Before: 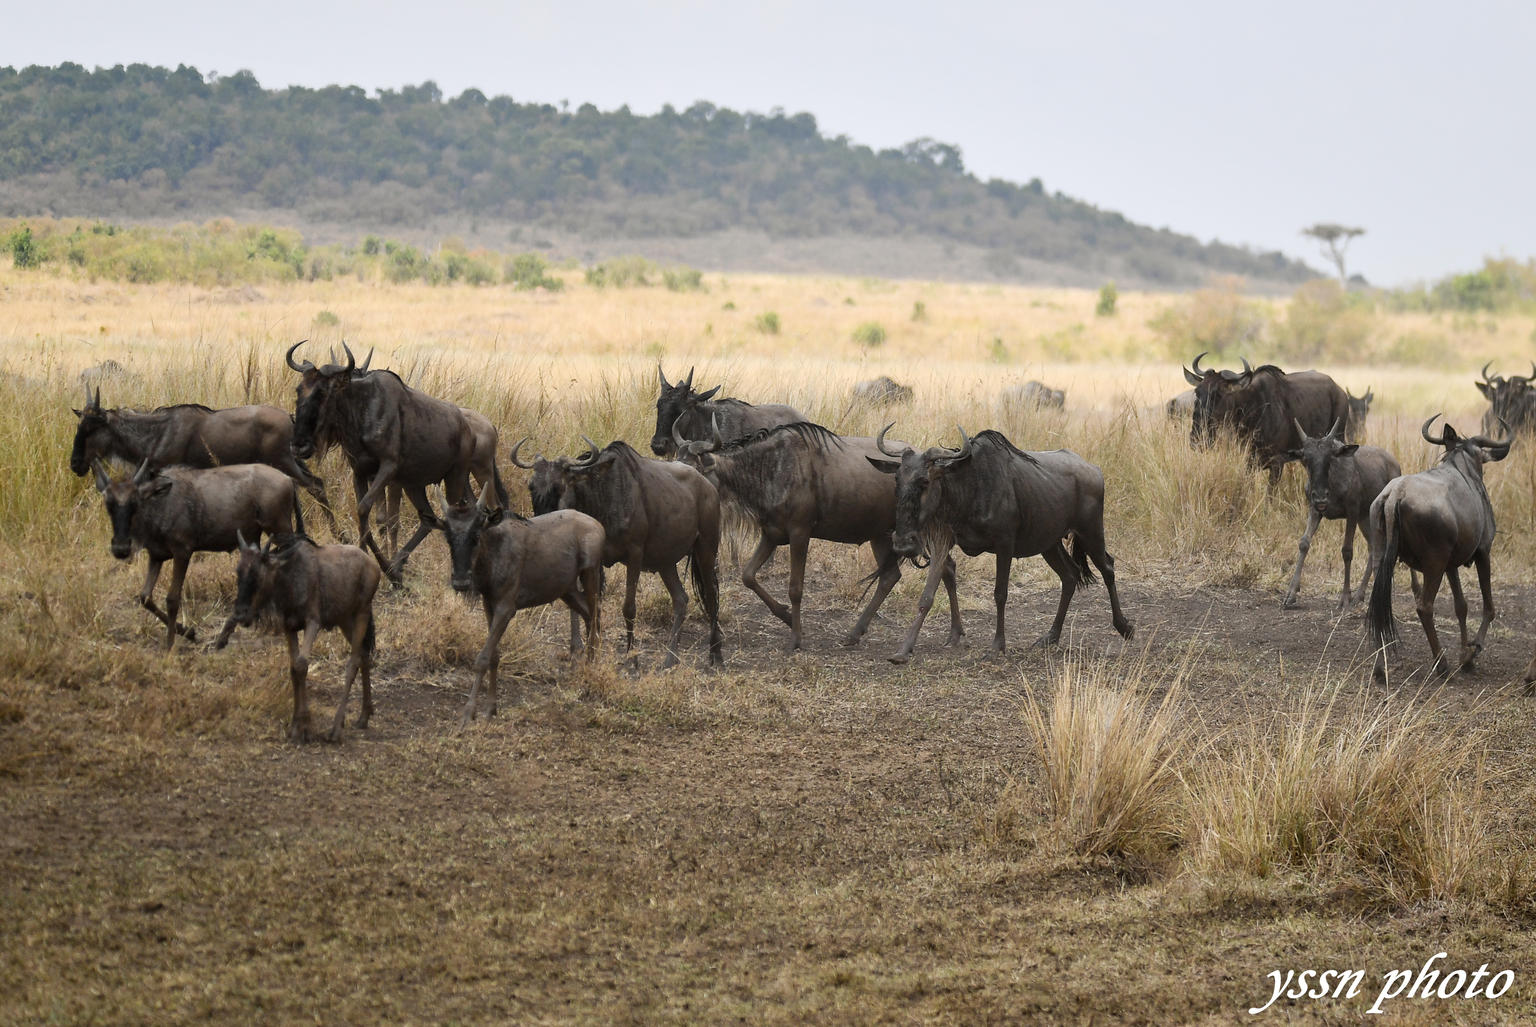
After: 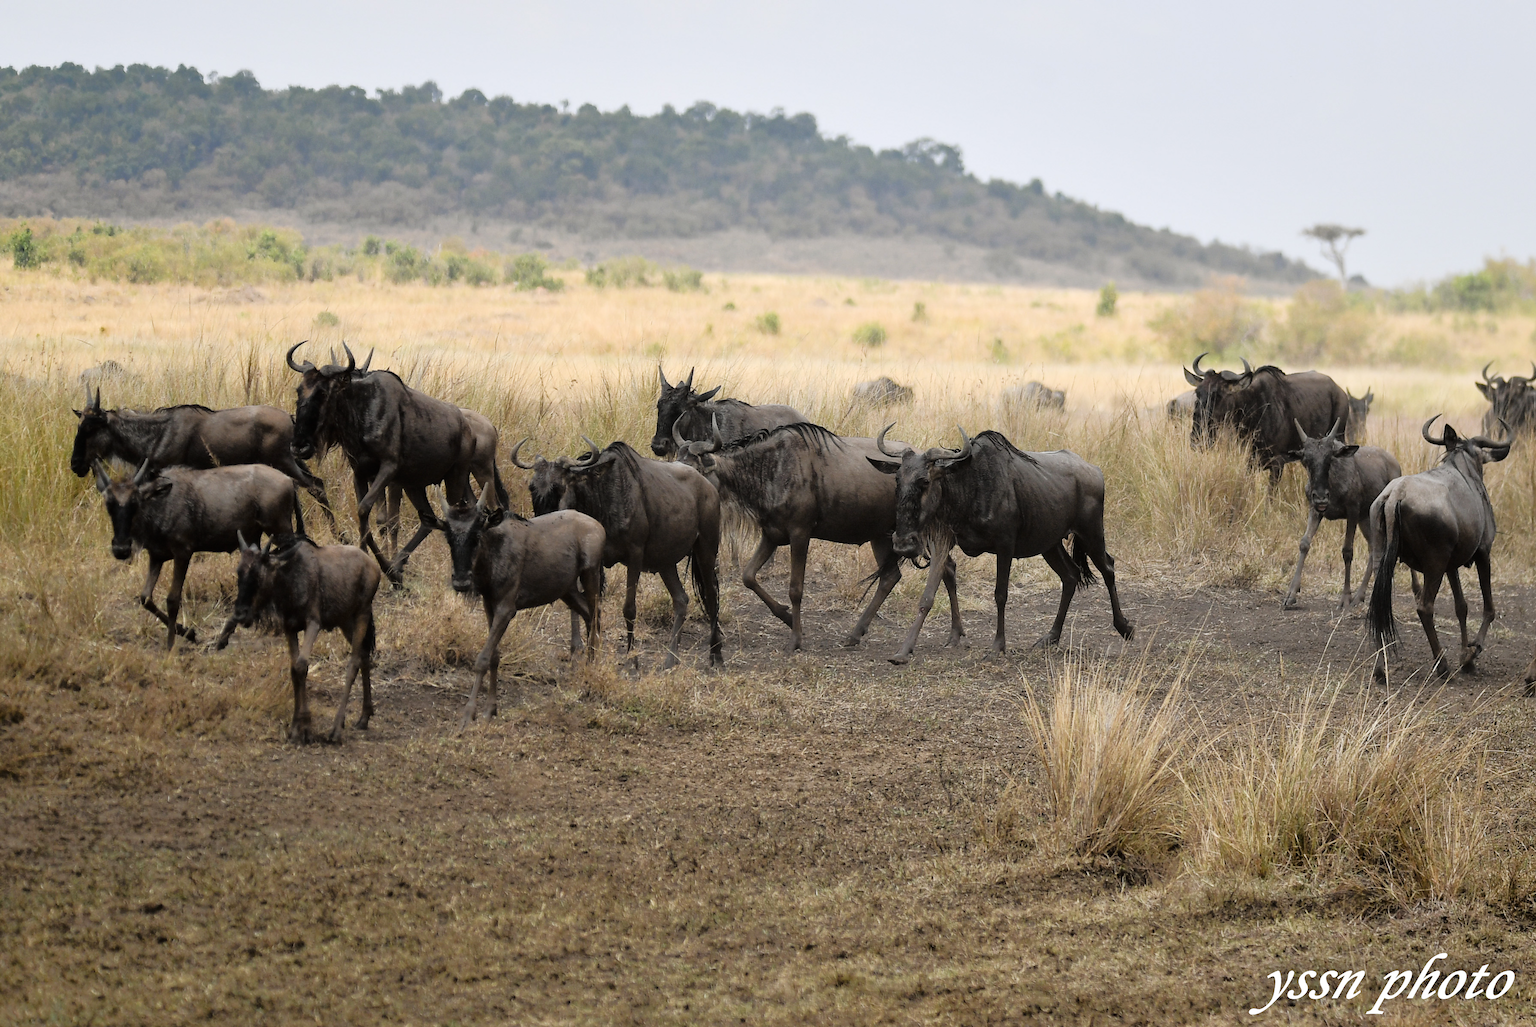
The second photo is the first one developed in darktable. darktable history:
tone curve: curves: ch0 [(0, 0) (0.126, 0.061) (0.362, 0.382) (0.498, 0.498) (0.706, 0.712) (1, 1)]; ch1 [(0, 0) (0.5, 0.522) (0.55, 0.586) (1, 1)]; ch2 [(0, 0) (0.44, 0.424) (0.5, 0.482) (0.537, 0.538) (1, 1)], color space Lab, linked channels, preserve colors none
